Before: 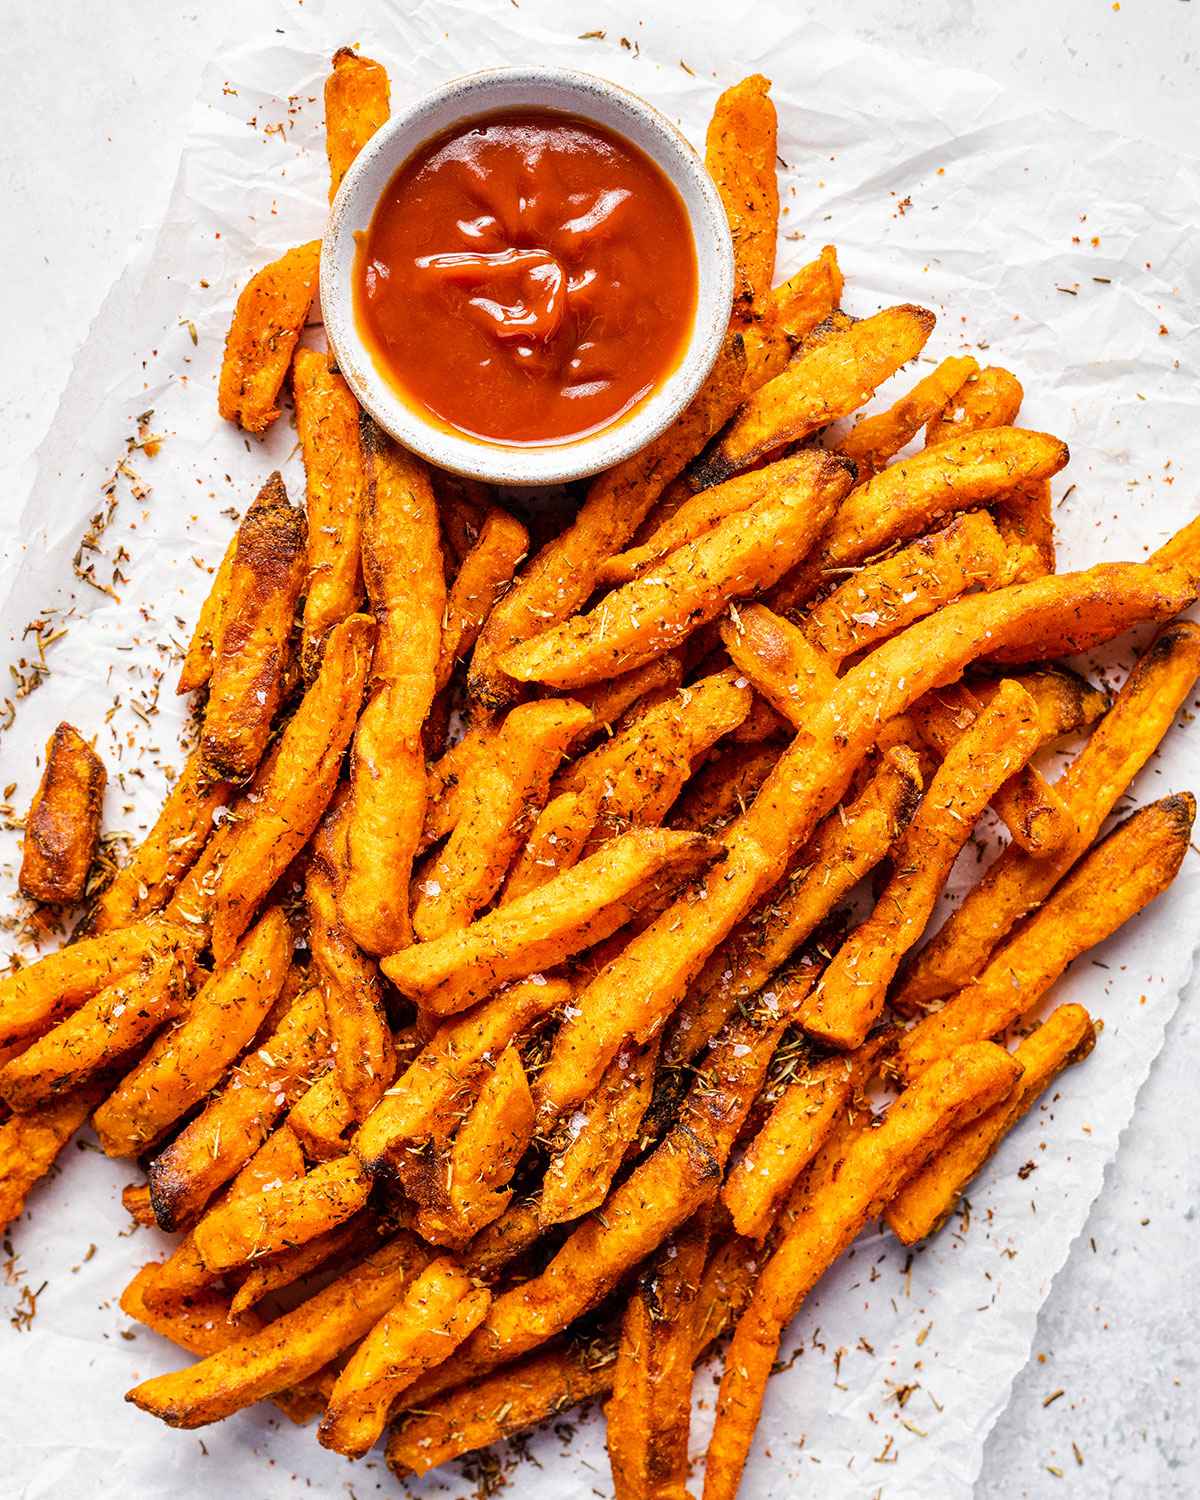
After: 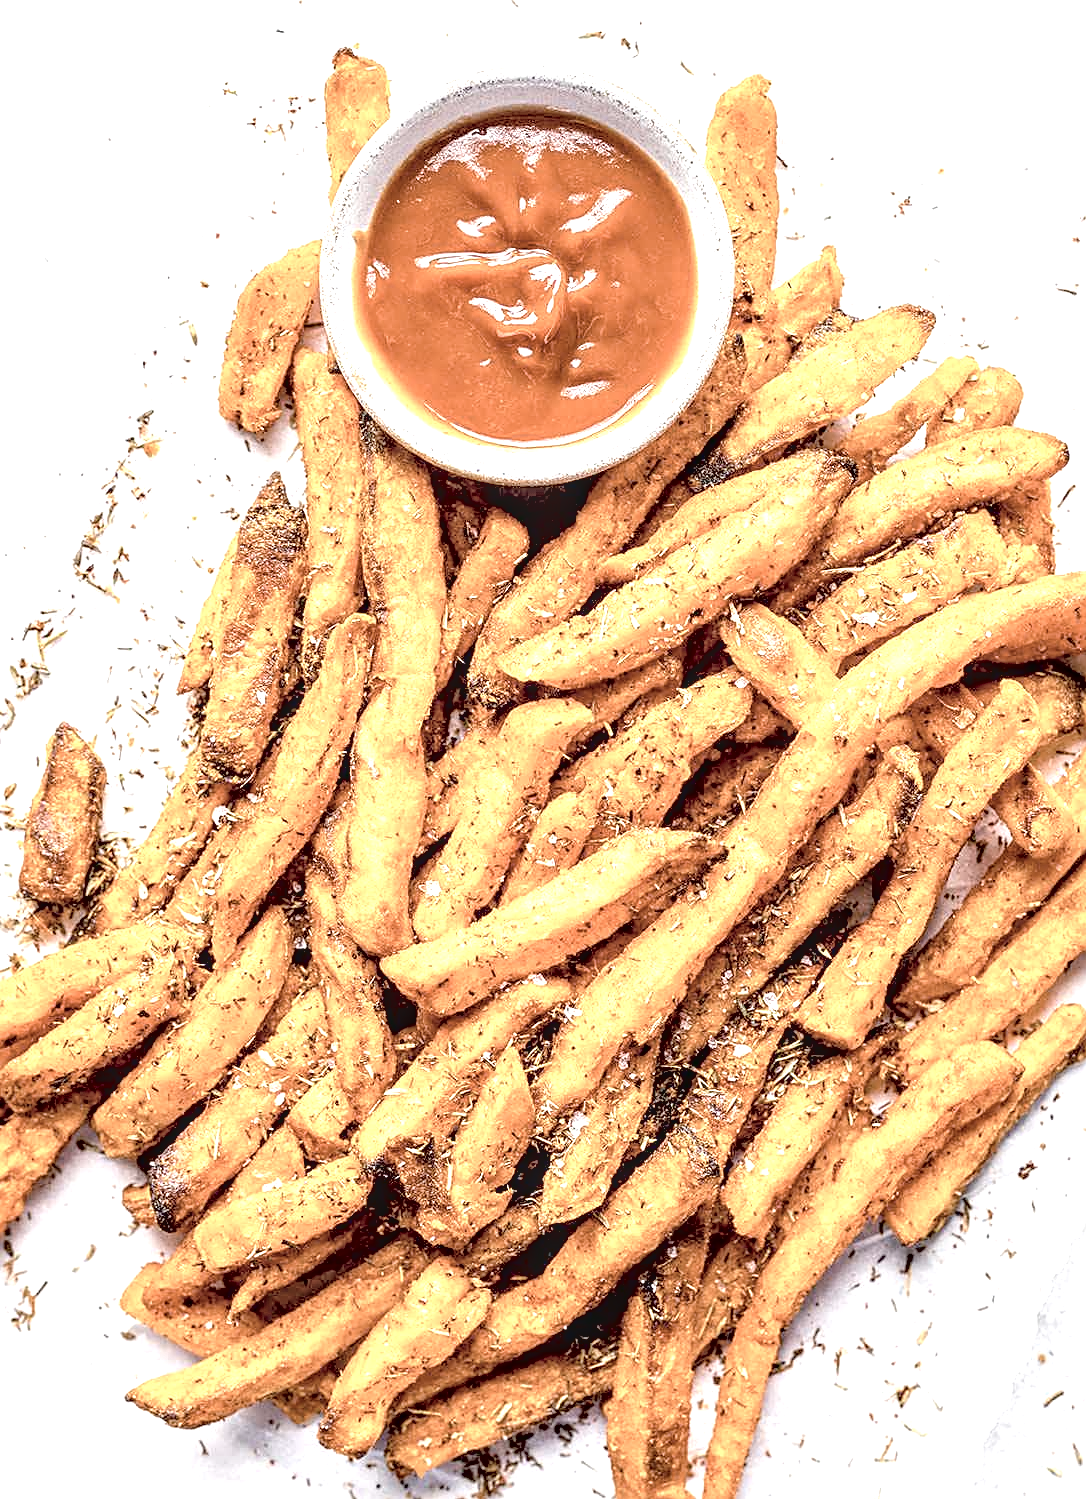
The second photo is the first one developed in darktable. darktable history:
contrast brightness saturation: brightness 0.182, saturation -0.511
crop: right 9.492%, bottom 0.023%
local contrast: on, module defaults
sharpen: on, module defaults
exposure: black level correction 0.01, exposure 1 EV, compensate highlight preservation false
